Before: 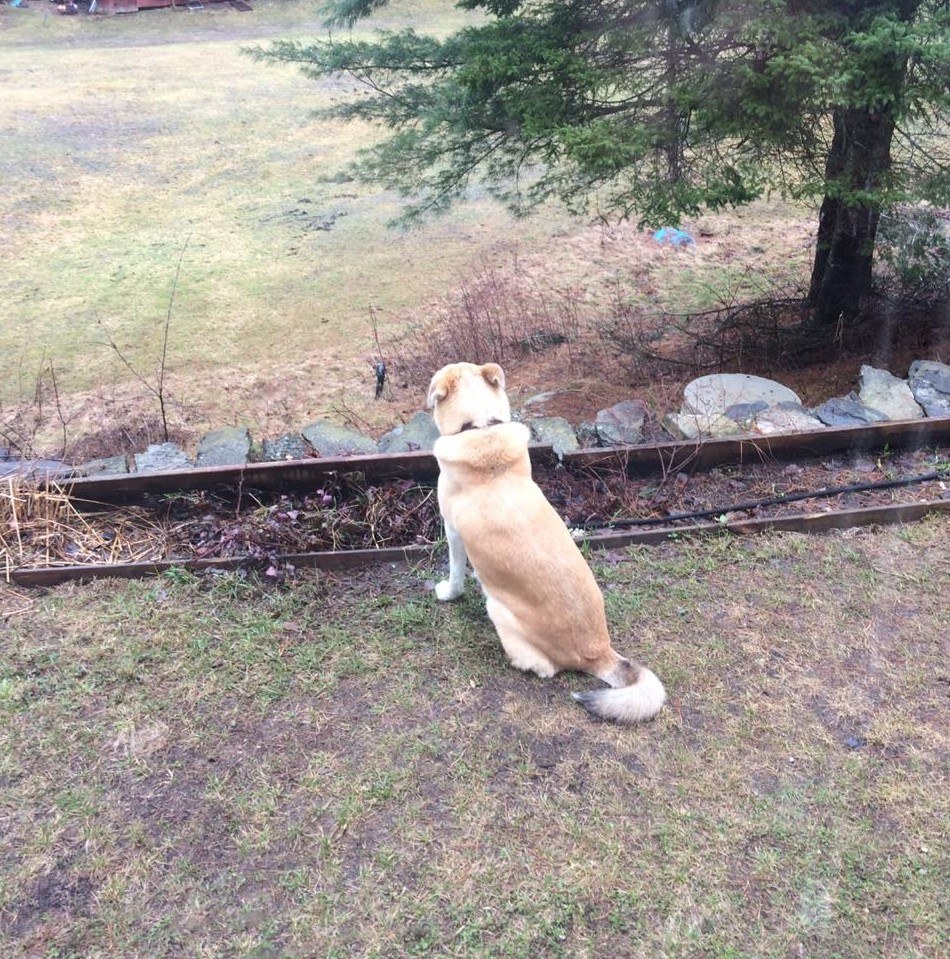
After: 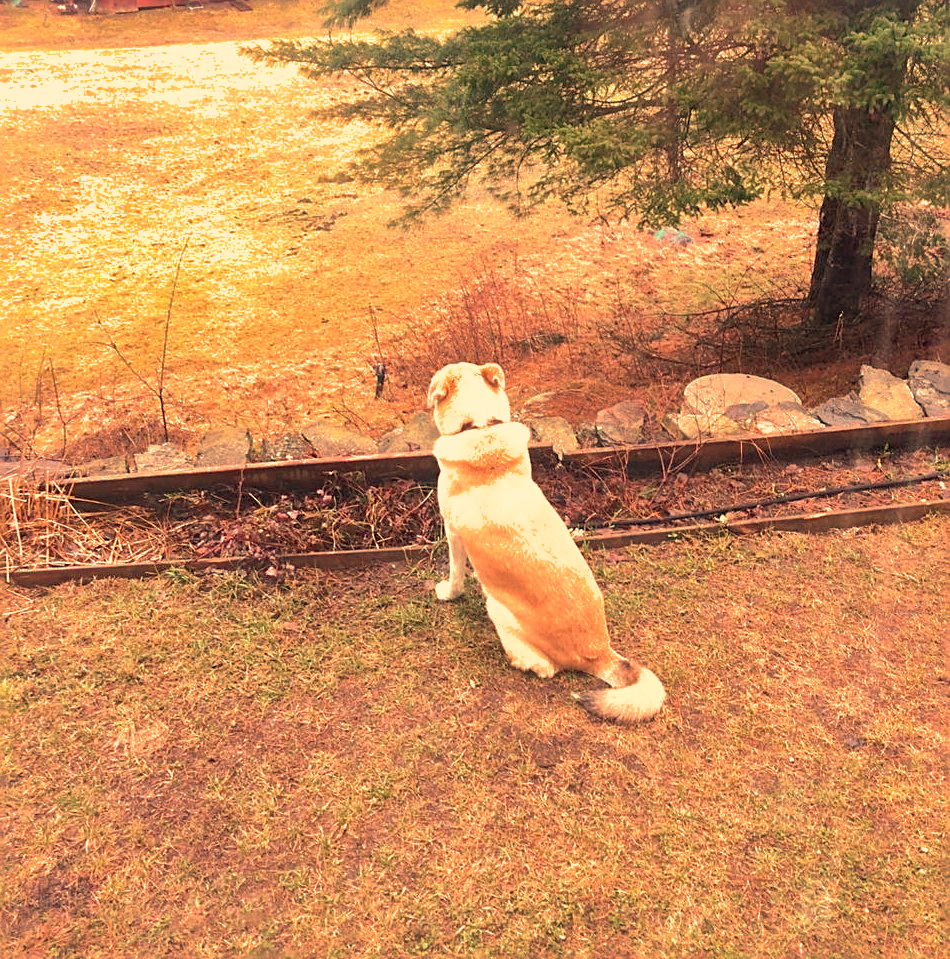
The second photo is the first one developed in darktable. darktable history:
white balance: red 1.467, blue 0.684
sharpen: on, module defaults
shadows and highlights: on, module defaults
